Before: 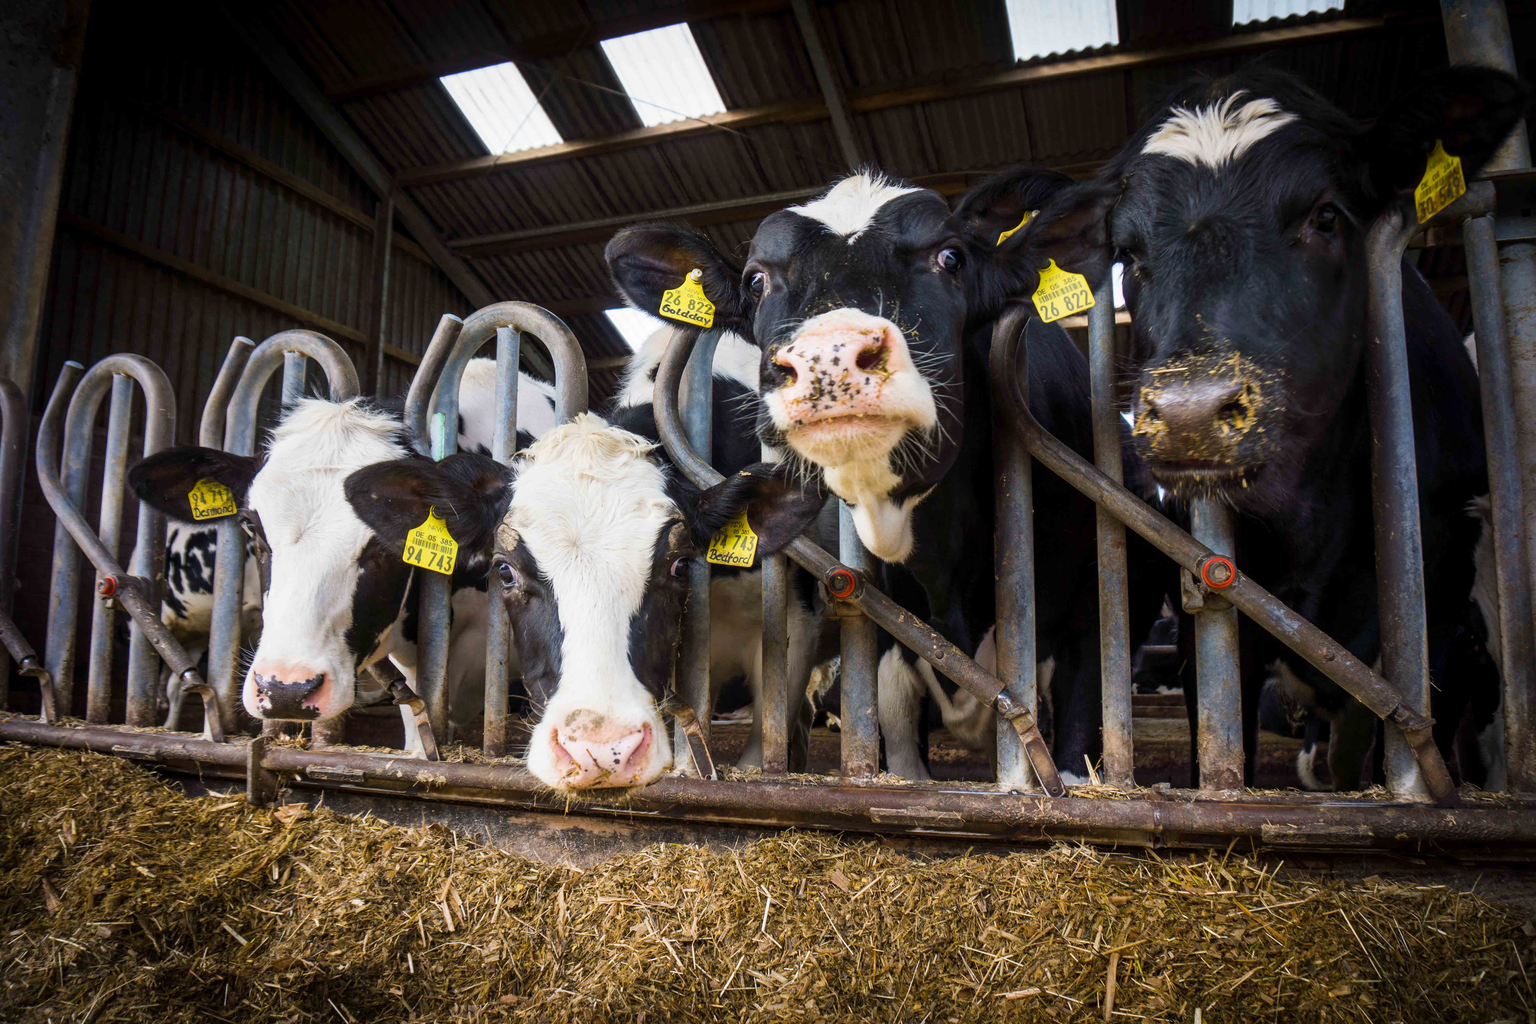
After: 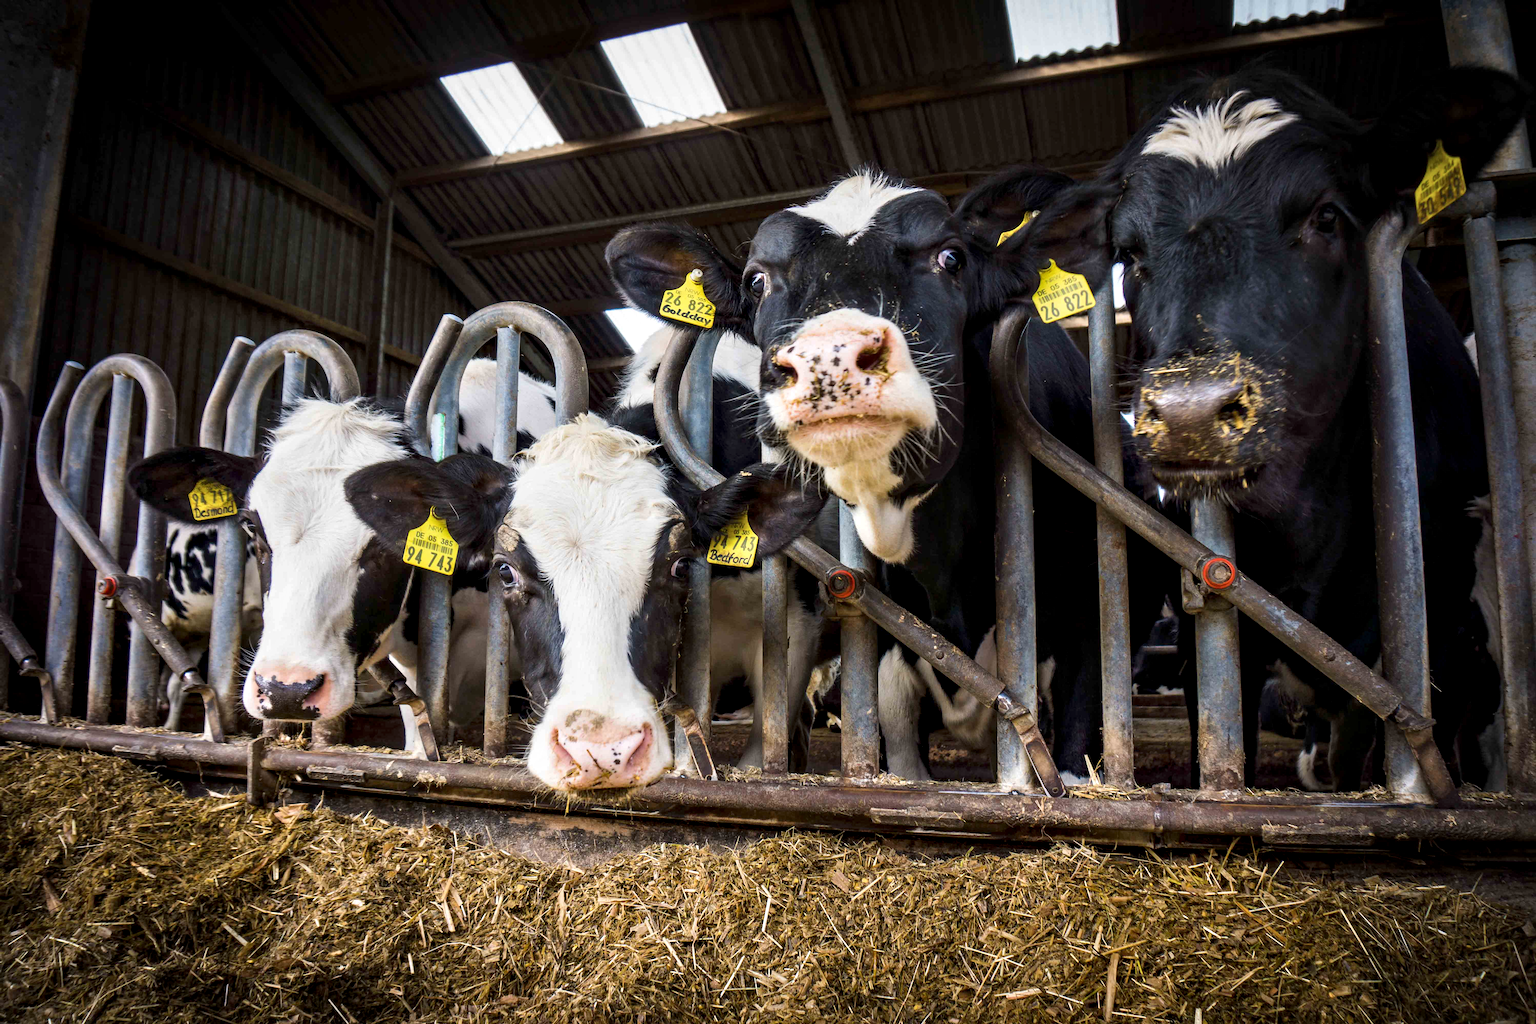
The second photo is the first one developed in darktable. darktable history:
contrast equalizer: y [[0.546, 0.552, 0.554, 0.554, 0.552, 0.546], [0.5 ×6], [0.5 ×6], [0 ×6], [0 ×6]]
